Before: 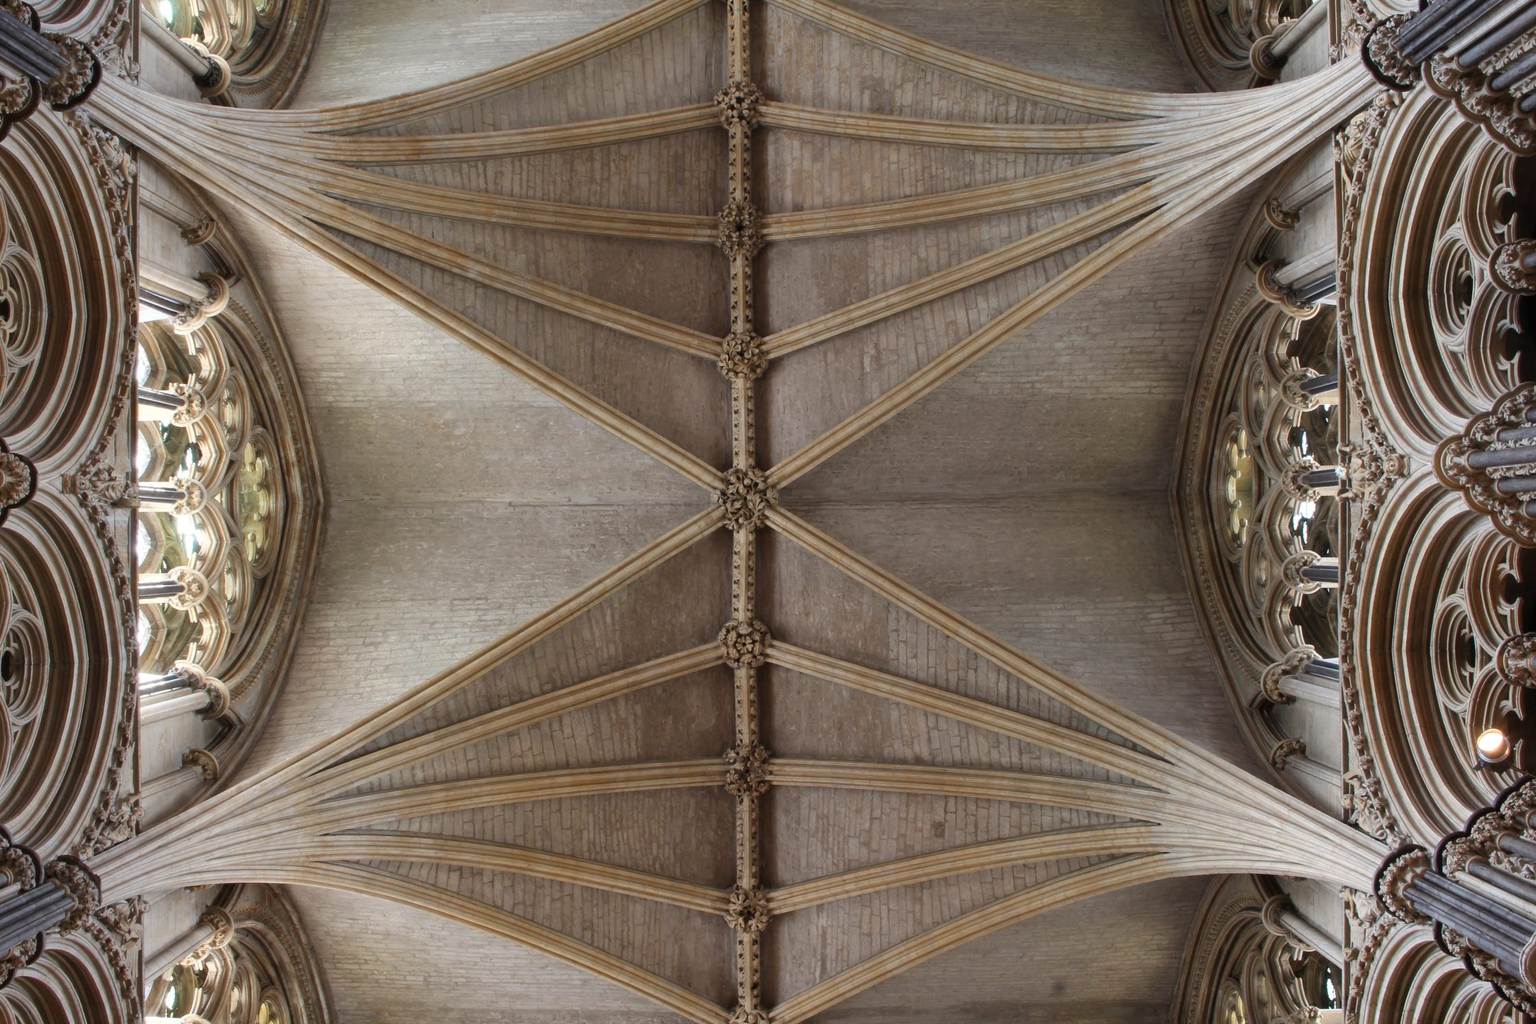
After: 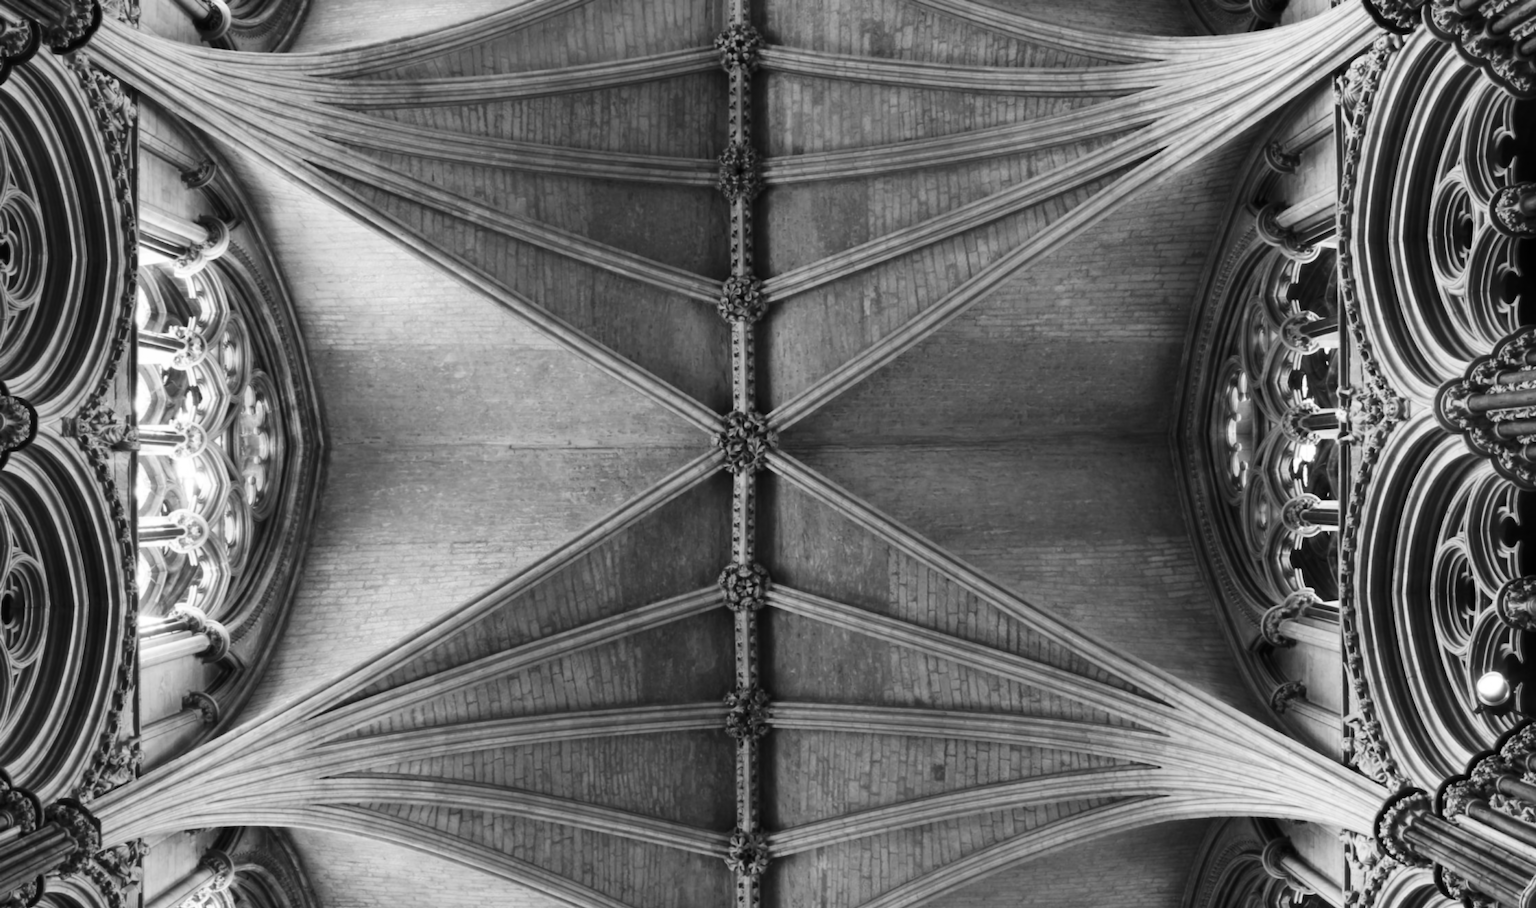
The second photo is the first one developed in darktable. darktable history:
crop and rotate: top 5.609%, bottom 5.609%
lowpass: radius 0.76, contrast 1.56, saturation 0, unbound 0
